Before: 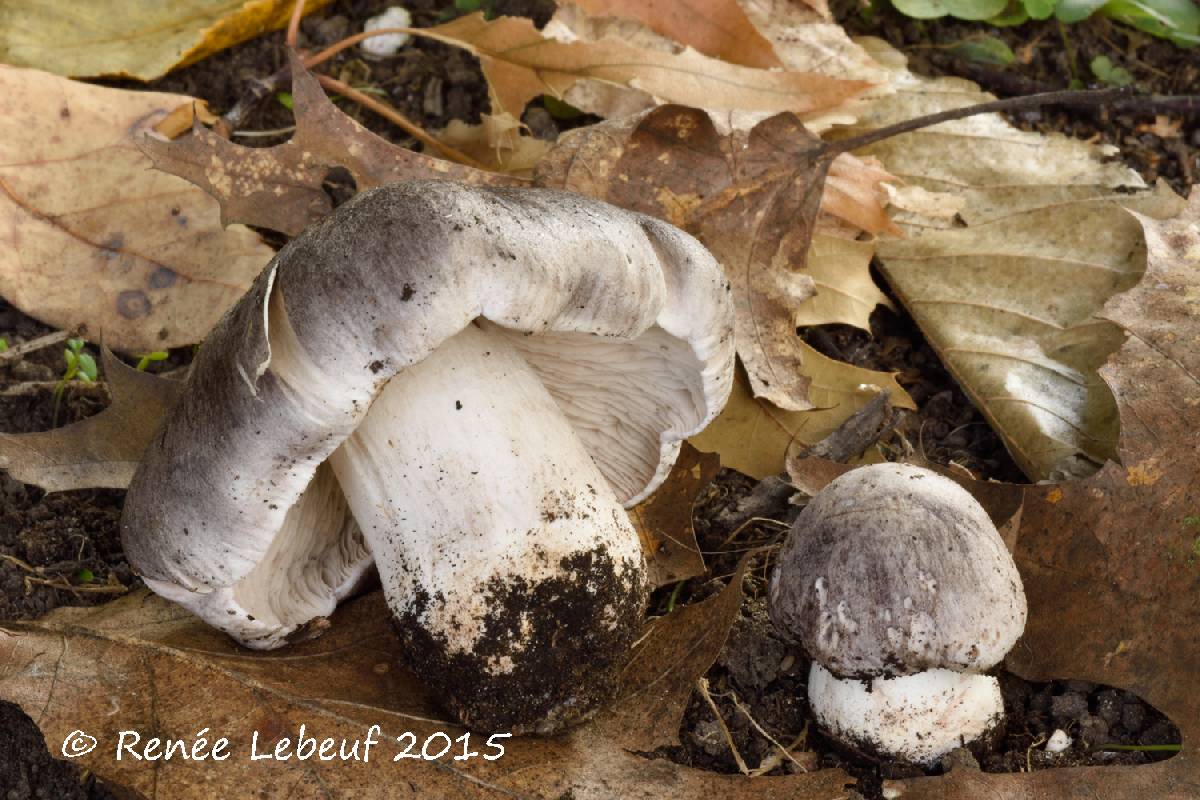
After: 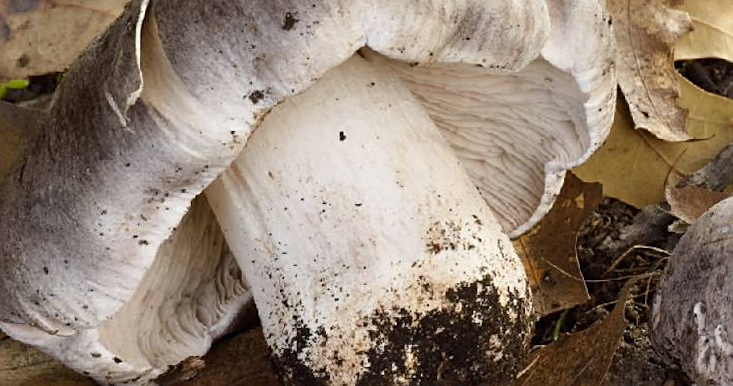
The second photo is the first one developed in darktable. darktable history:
sharpen: on, module defaults
crop: left 13.312%, top 31.28%, right 24.627%, bottom 15.582%
exposure: compensate highlight preservation false
rotate and perspective: rotation -0.013°, lens shift (vertical) -0.027, lens shift (horizontal) 0.178, crop left 0.016, crop right 0.989, crop top 0.082, crop bottom 0.918
